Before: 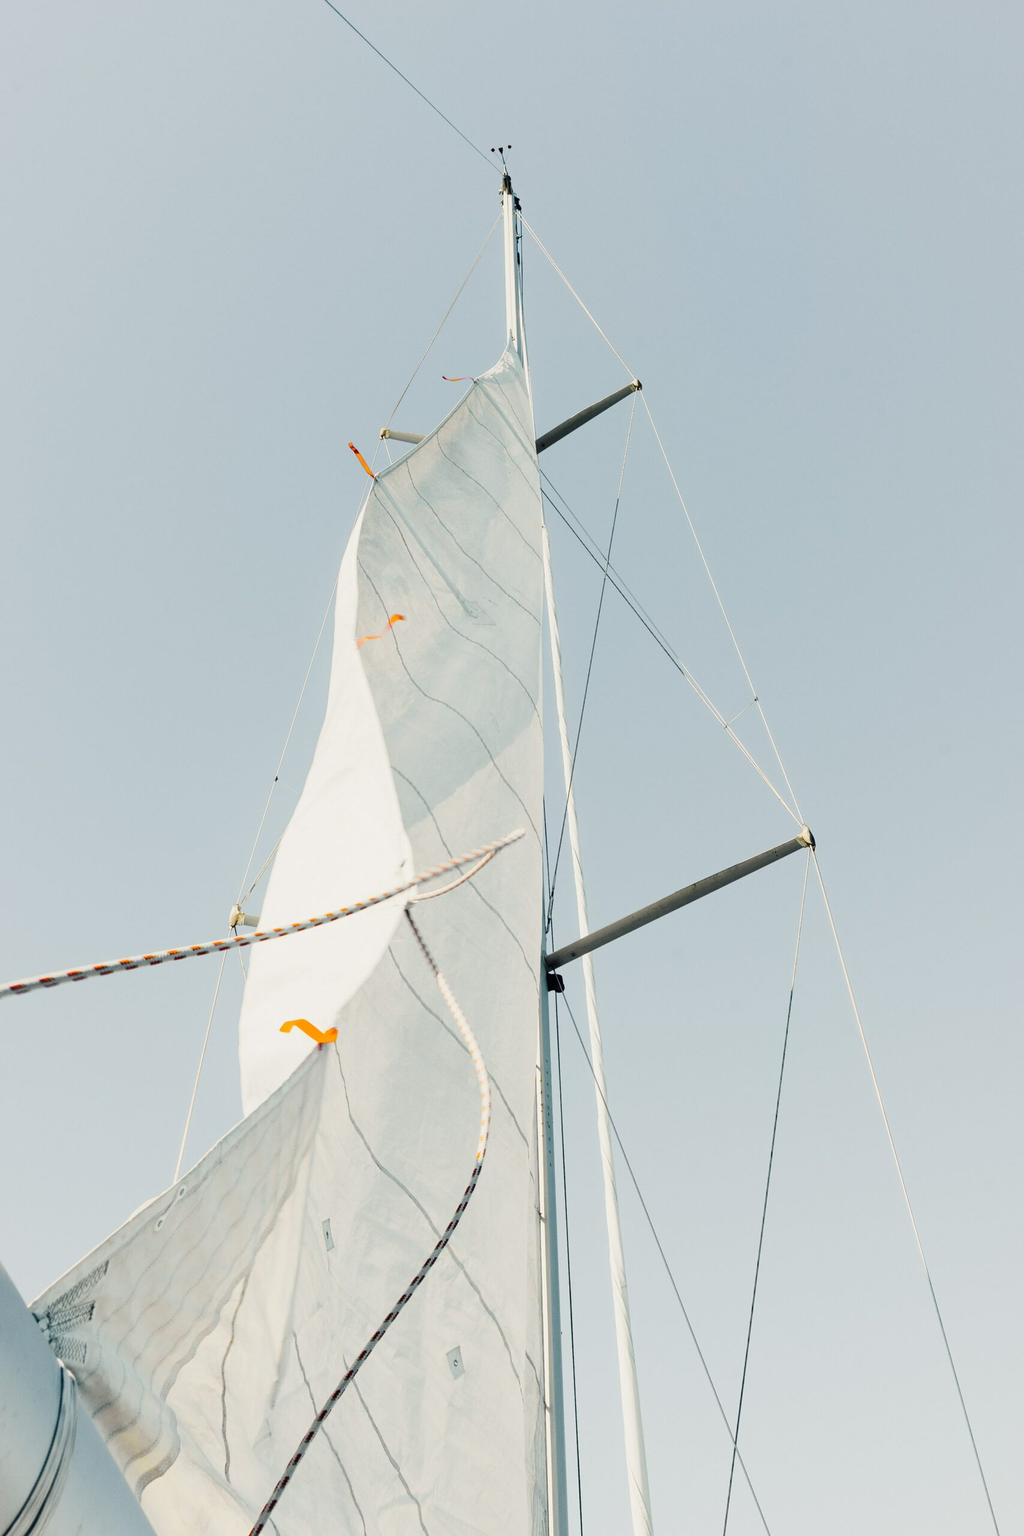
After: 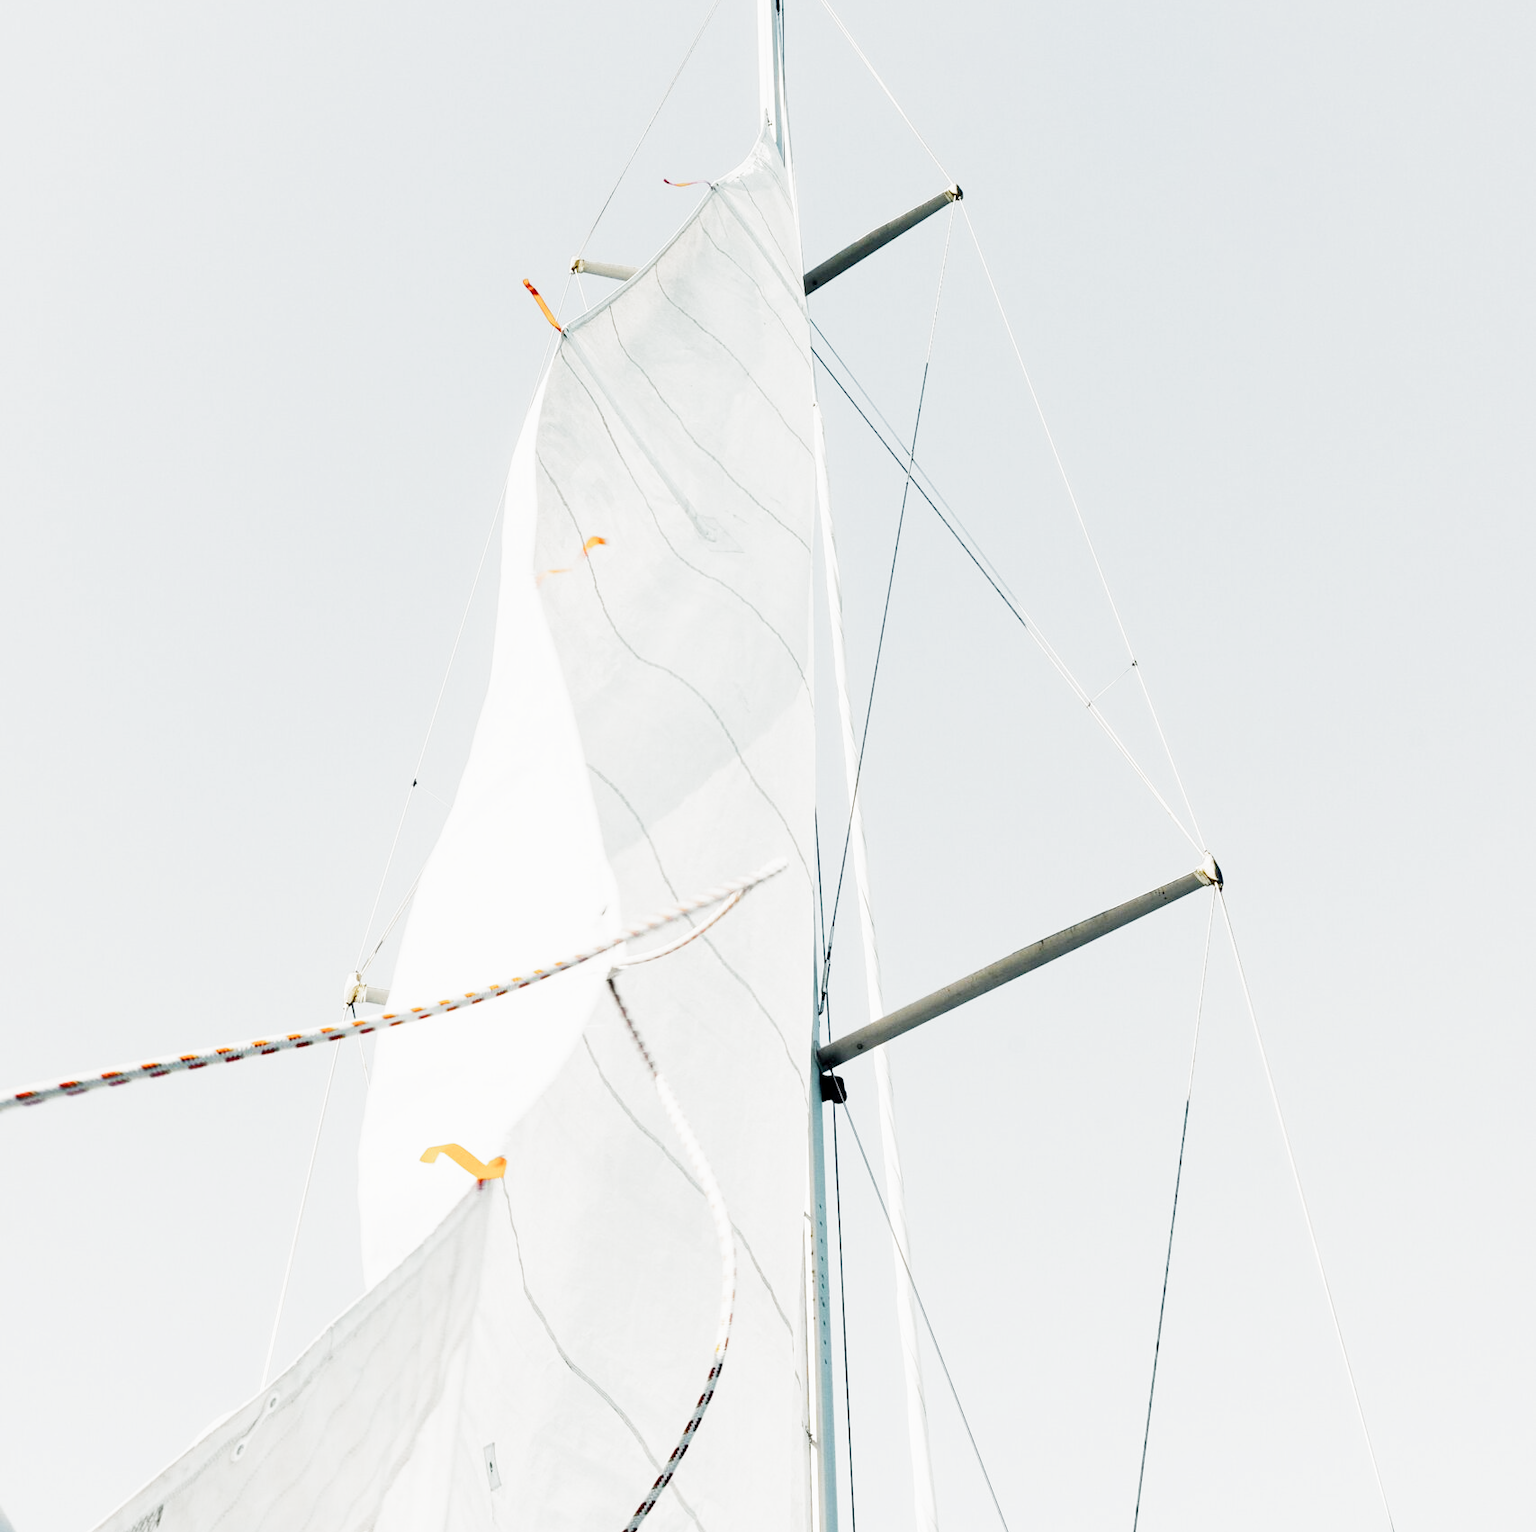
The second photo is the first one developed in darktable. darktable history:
crop: top 16.727%, bottom 16.727%
filmic rgb: middle gray luminance 9.23%, black relative exposure -10.55 EV, white relative exposure 3.45 EV, threshold 6 EV, target black luminance 0%, hardness 5.98, latitude 59.69%, contrast 1.087, highlights saturation mix 5%, shadows ↔ highlights balance 29.23%, add noise in highlights 0, preserve chrominance no, color science v3 (2019), use custom middle-gray values true, iterations of high-quality reconstruction 0, contrast in highlights soft, enable highlight reconstruction true
color balance rgb: linear chroma grading › shadows -3%, linear chroma grading › highlights -4%
